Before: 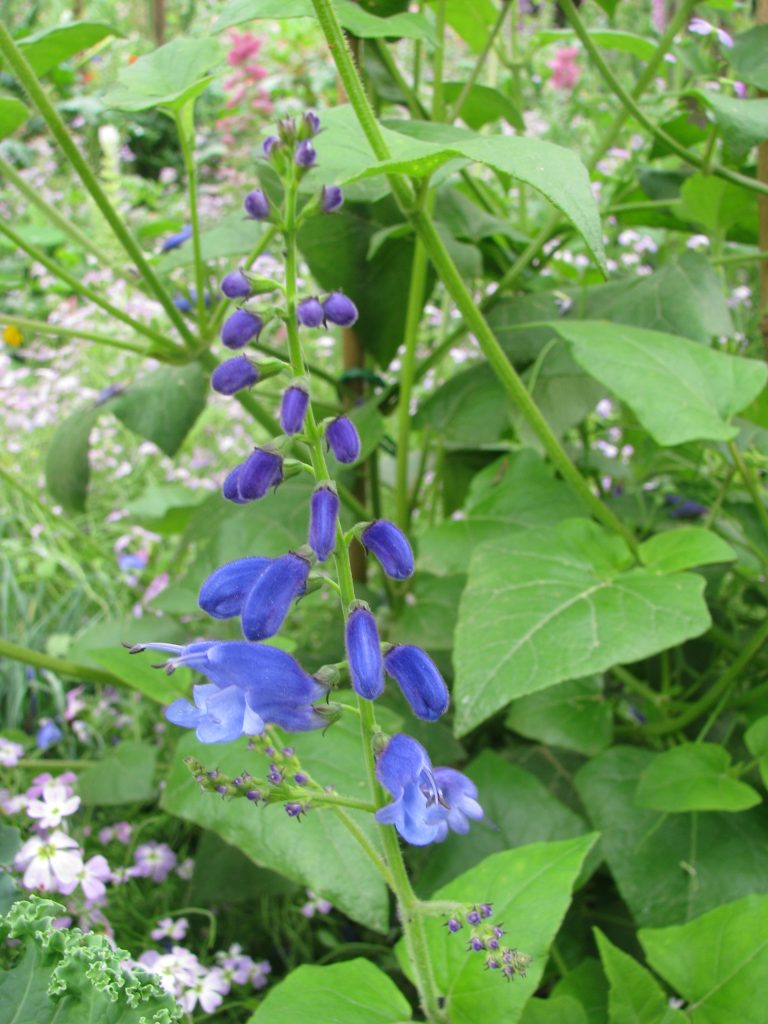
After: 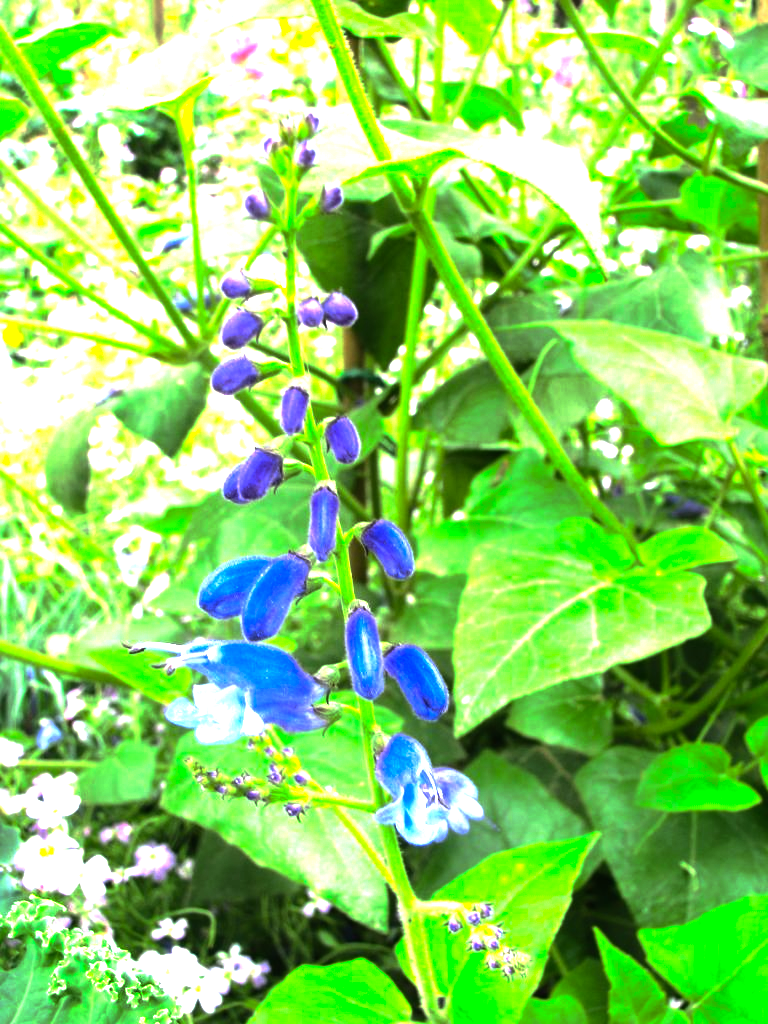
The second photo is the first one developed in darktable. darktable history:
base curve: curves: ch0 [(0, 0) (0.595, 0.418) (1, 1)], preserve colors none
tone equalizer: -8 EV -0.75 EV, -7 EV -0.7 EV, -6 EV -0.6 EV, -5 EV -0.4 EV, -3 EV 0.4 EV, -2 EV 0.6 EV, -1 EV 0.7 EV, +0 EV 0.75 EV, edges refinement/feathering 500, mask exposure compensation -1.57 EV, preserve details no
exposure: exposure 0.74 EV, compensate highlight preservation false
color balance rgb: linear chroma grading › global chroma 10%, global vibrance 10%, contrast 15%, saturation formula JzAzBz (2021)
